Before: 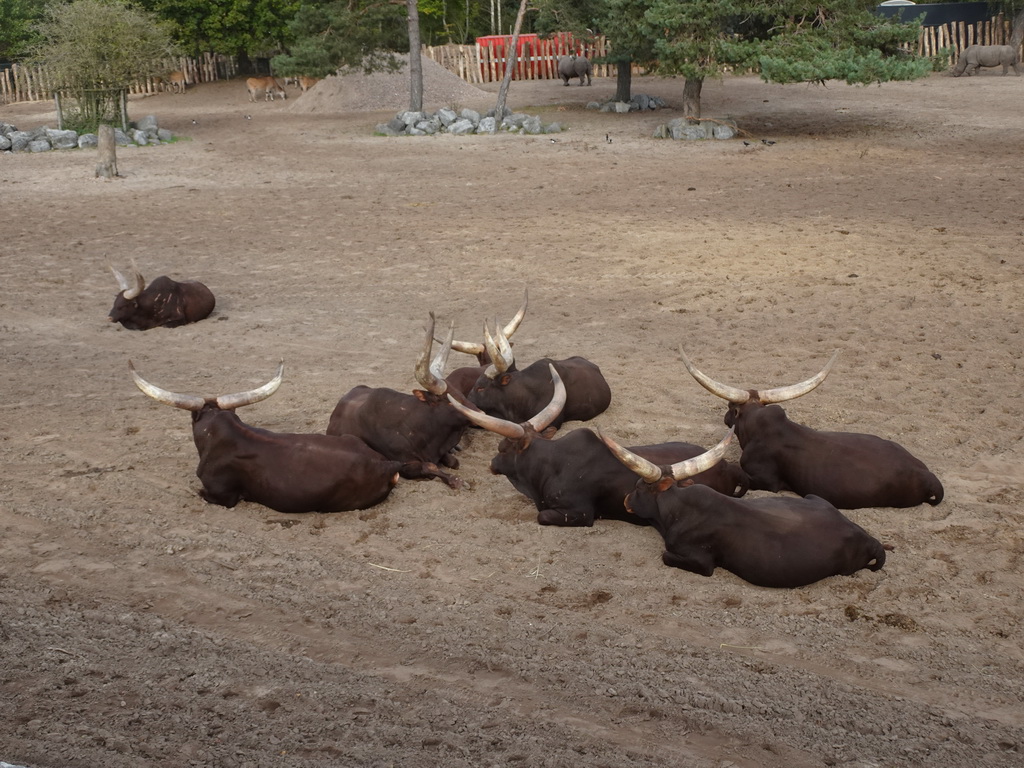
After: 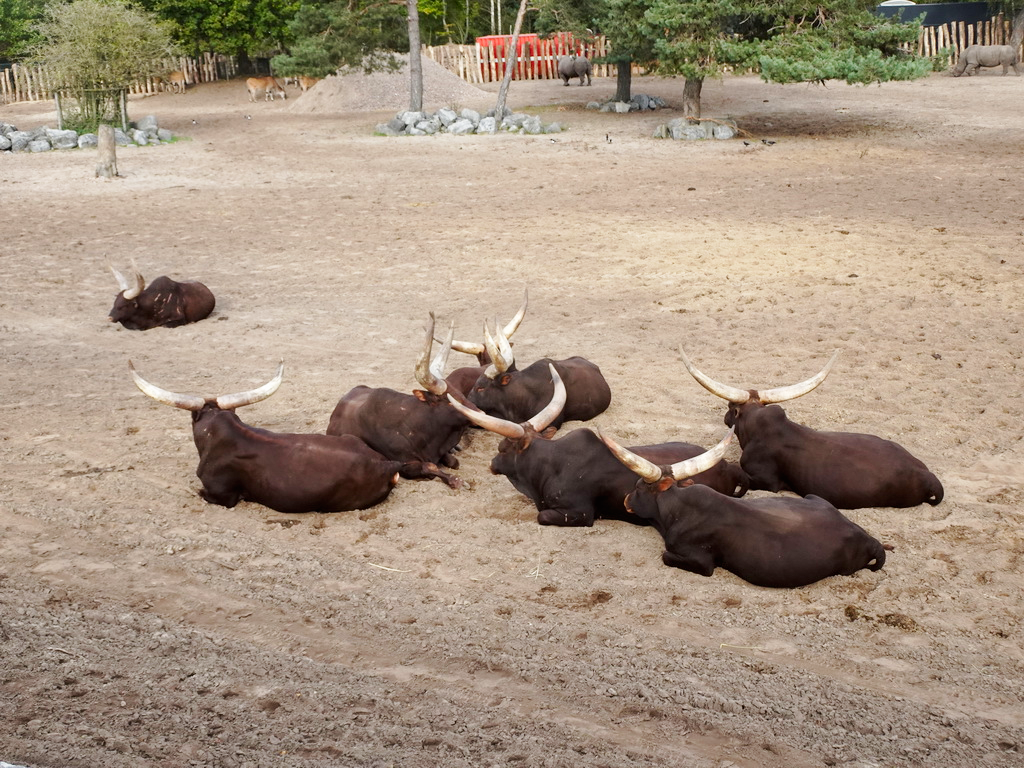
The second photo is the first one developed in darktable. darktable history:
base curve: curves: ch0 [(0, 0) (0.005, 0.002) (0.15, 0.3) (0.4, 0.7) (0.75, 0.95) (1, 1)], preserve colors none
tone equalizer: on, module defaults
